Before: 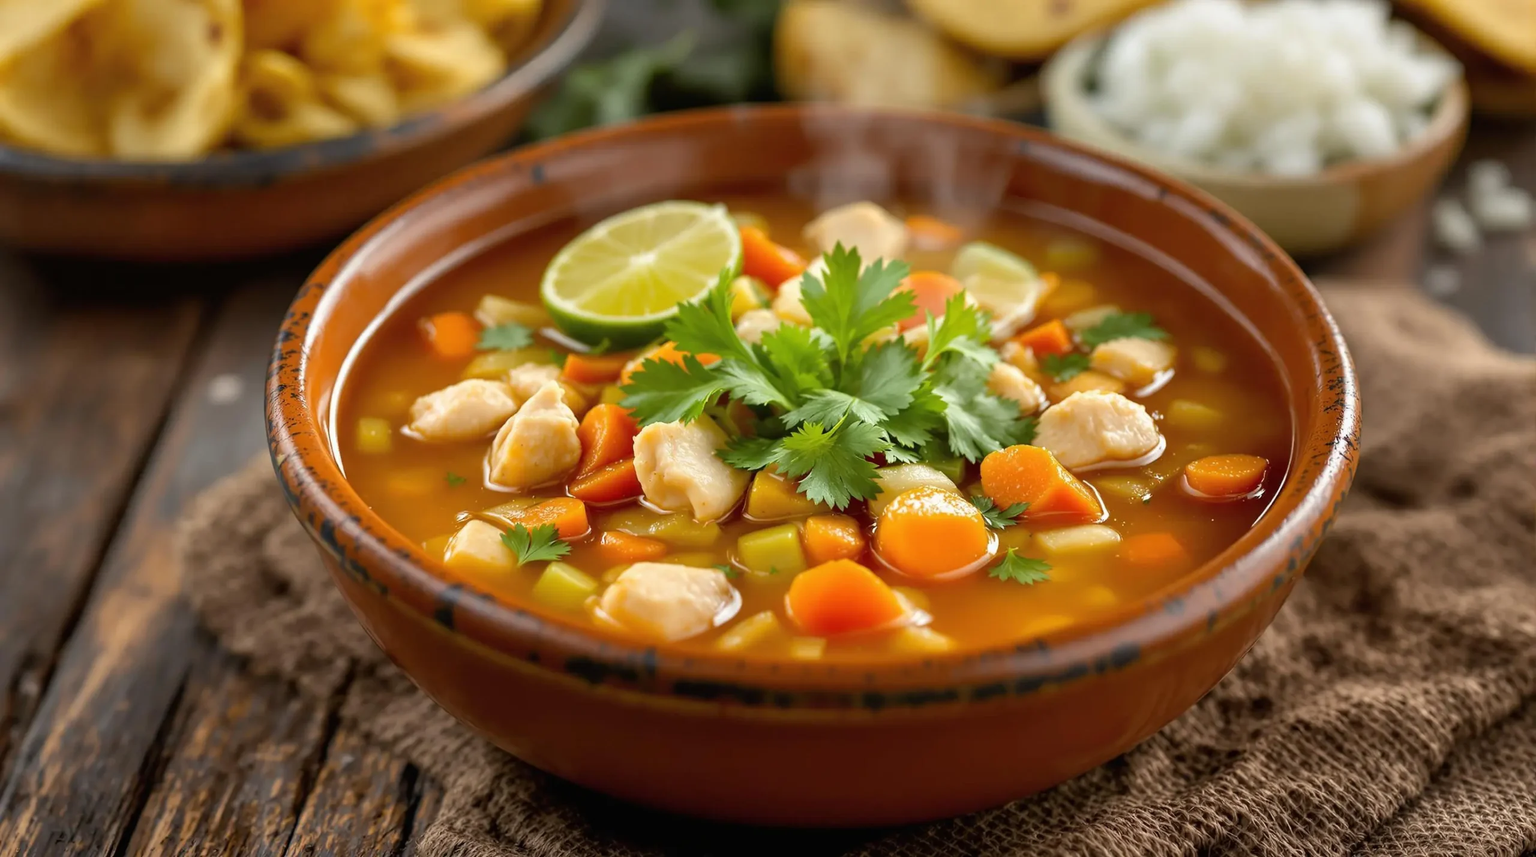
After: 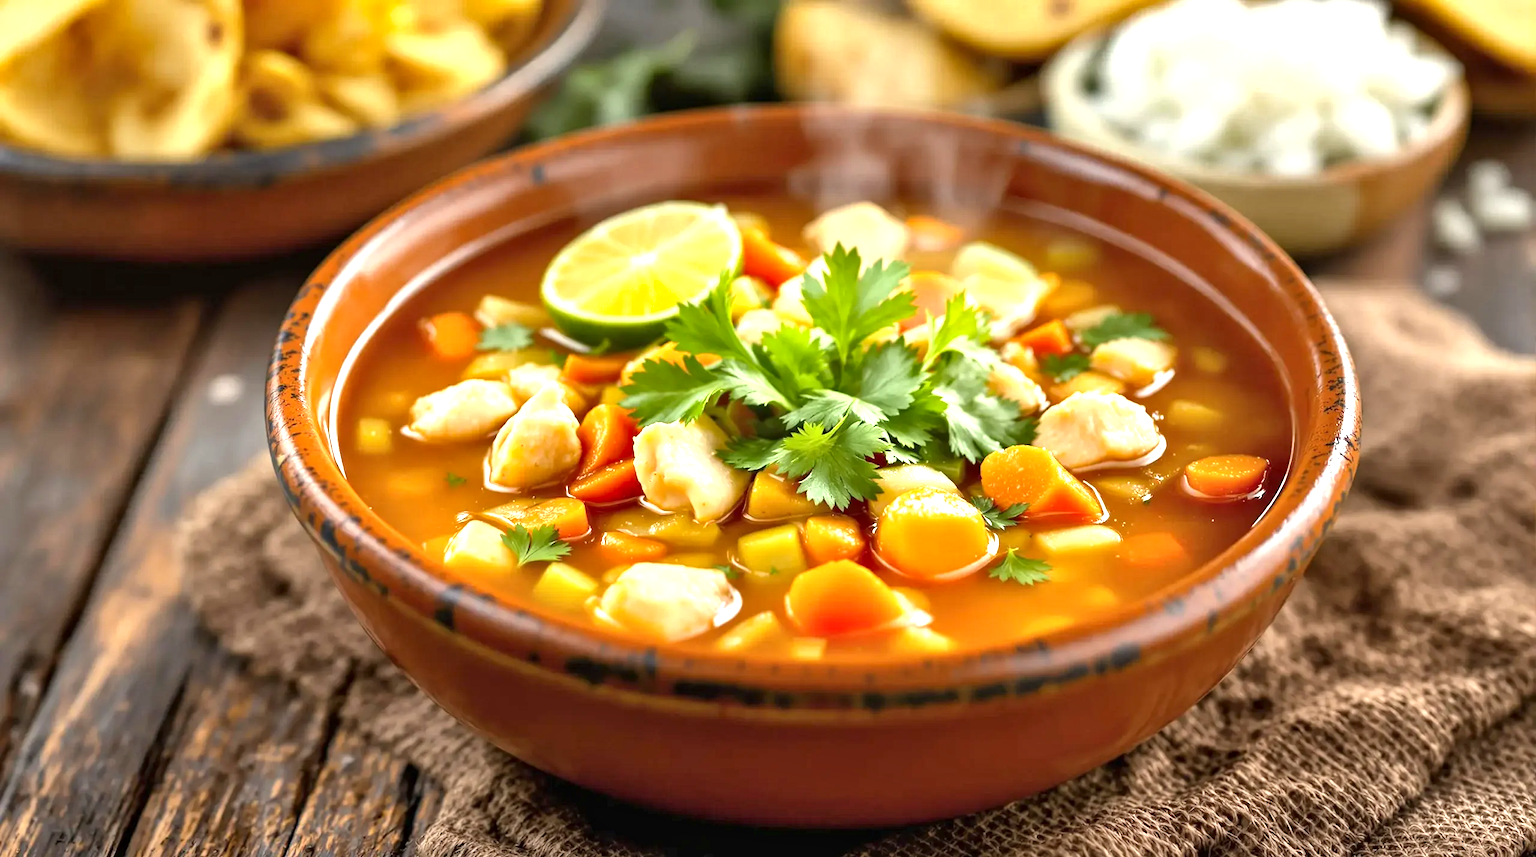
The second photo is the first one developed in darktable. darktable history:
local contrast: mode bilateral grid, contrast 28, coarseness 16, detail 115%, midtone range 0.2
exposure: exposure 1 EV, compensate highlight preservation false
shadows and highlights: shadows 35, highlights -35, soften with gaussian
